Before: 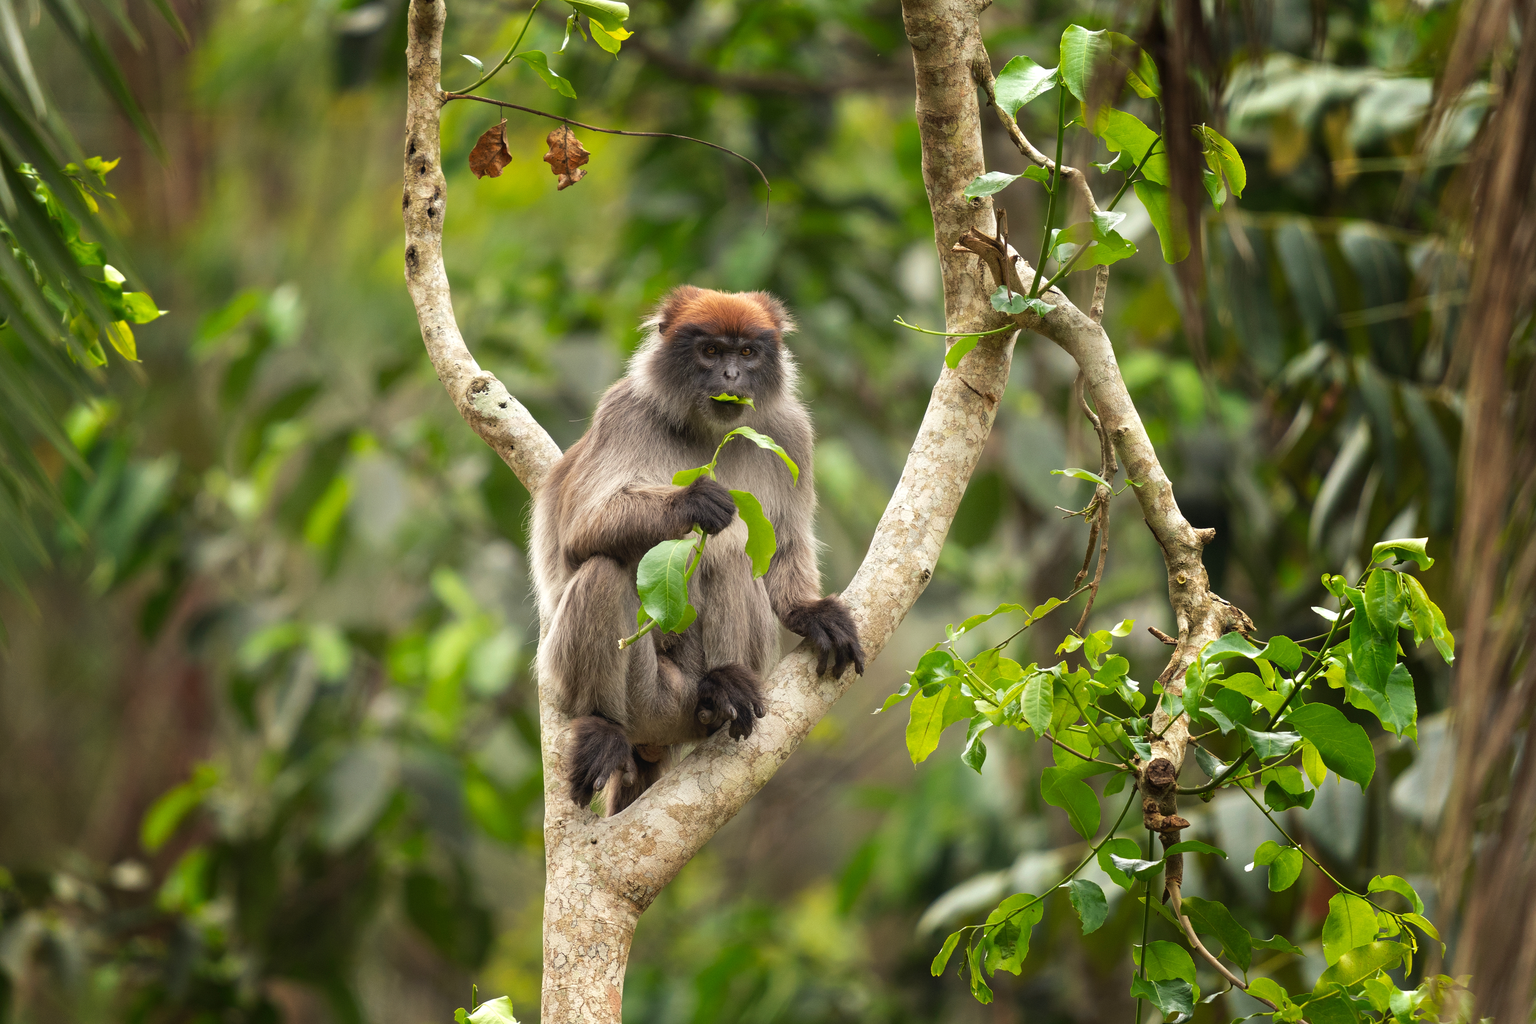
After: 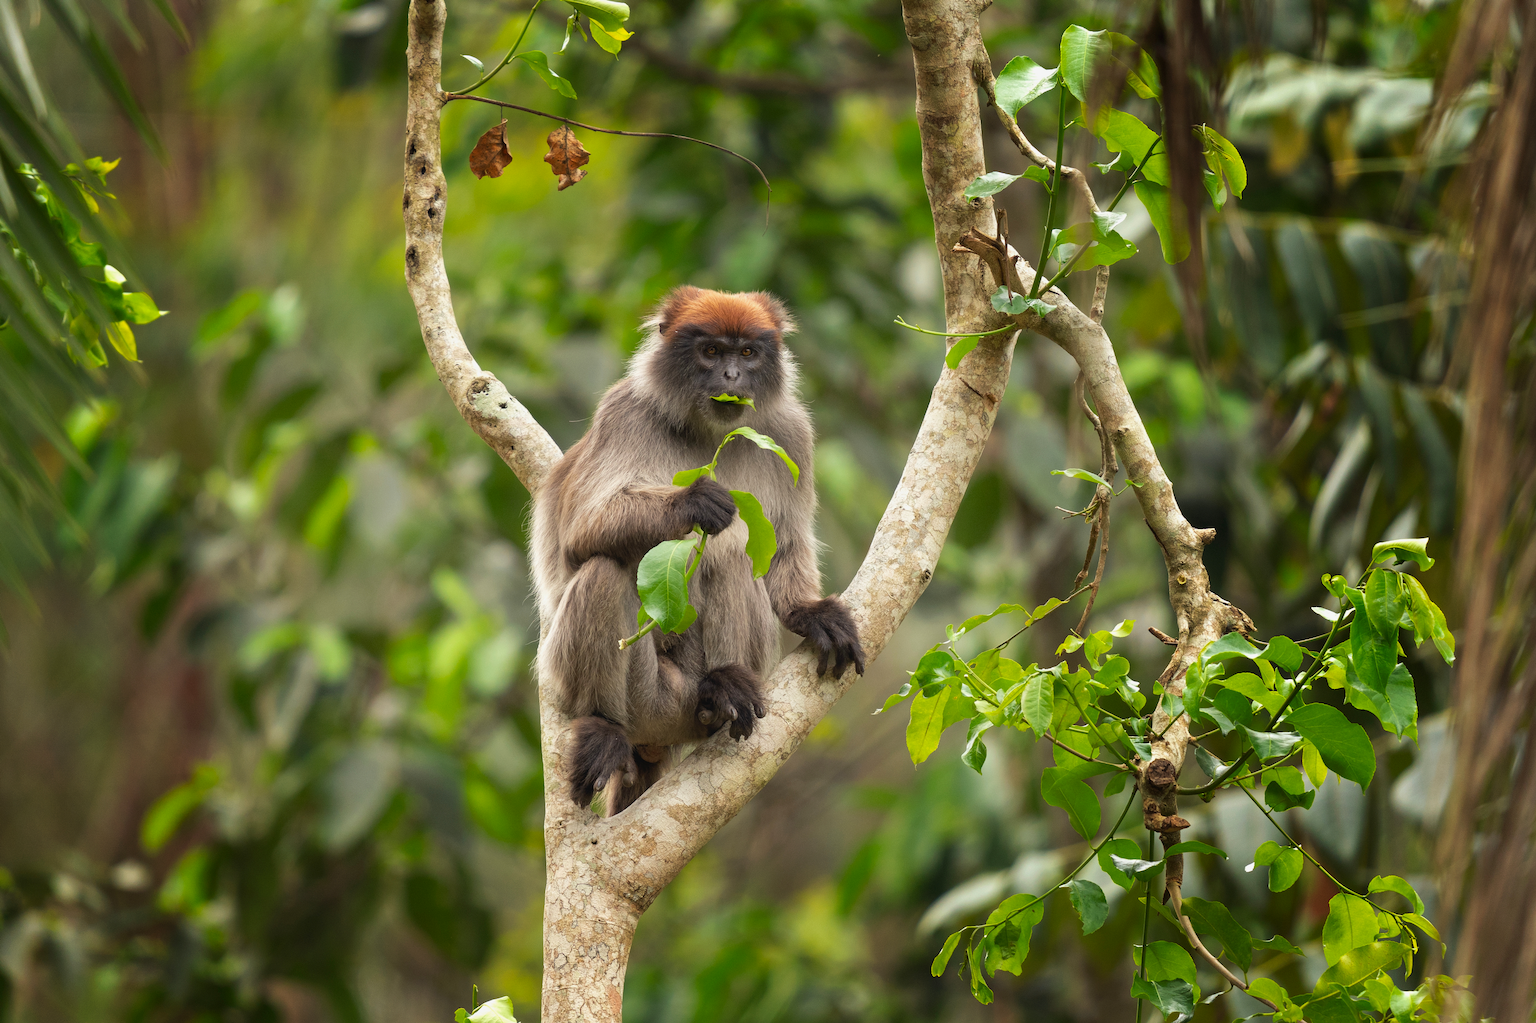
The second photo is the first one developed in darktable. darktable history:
exposure: exposure 0.211 EV, compensate exposure bias true, compensate highlight preservation false
shadows and highlights: radius 120.61, shadows 21.46, white point adjustment -9.7, highlights -13.73, soften with gaussian
